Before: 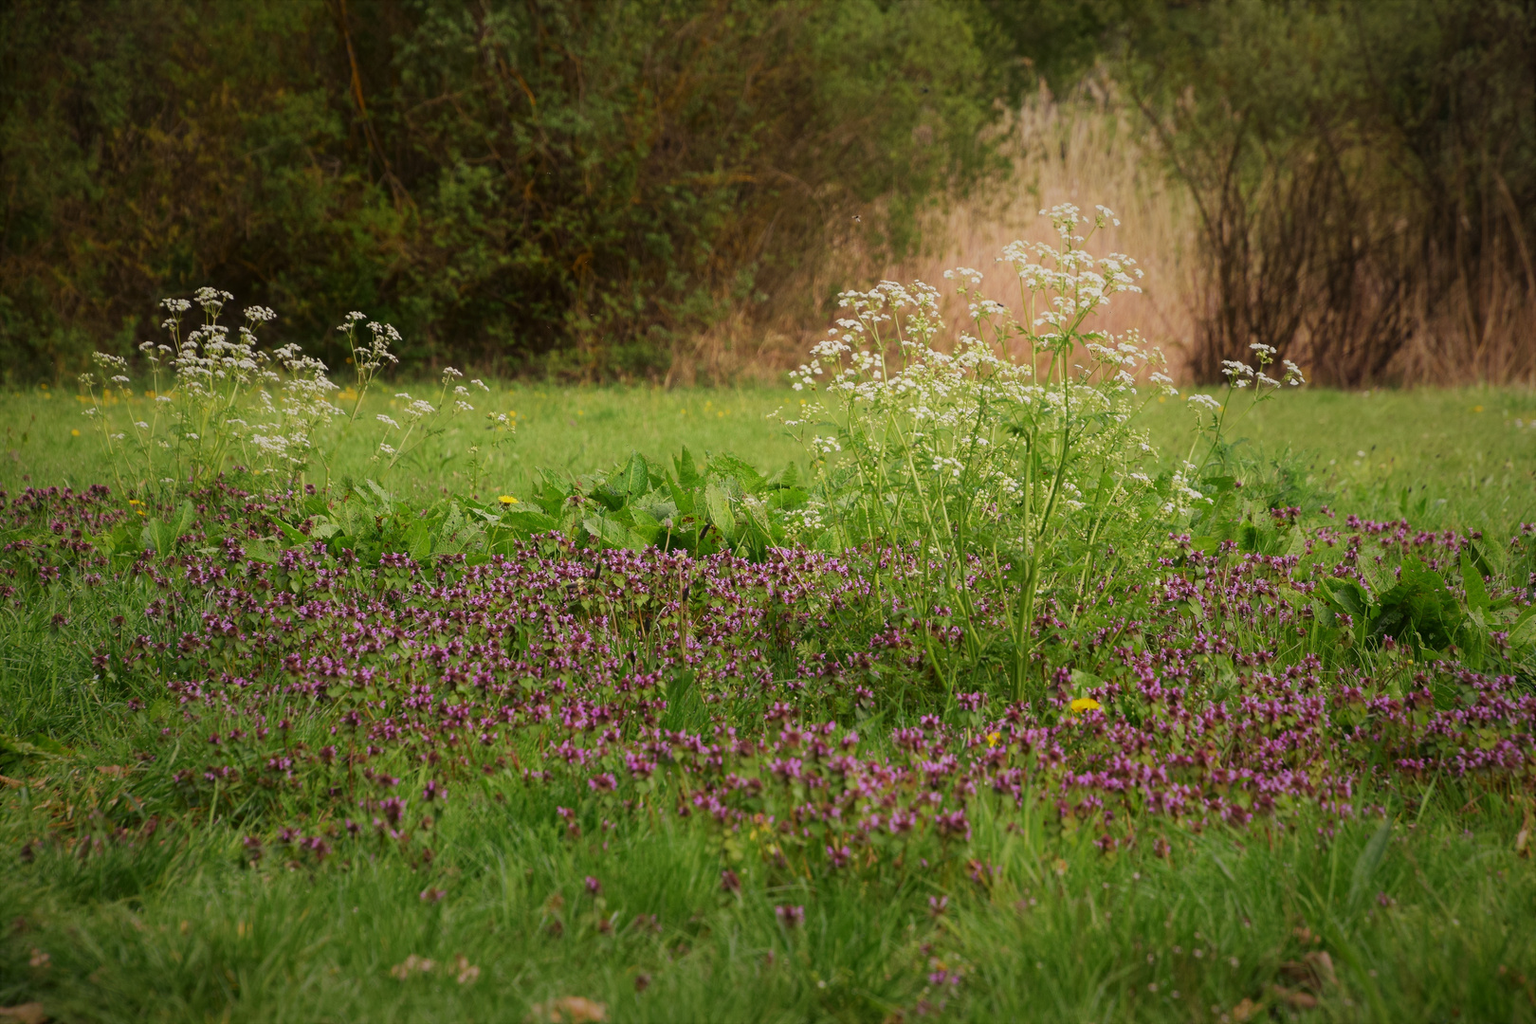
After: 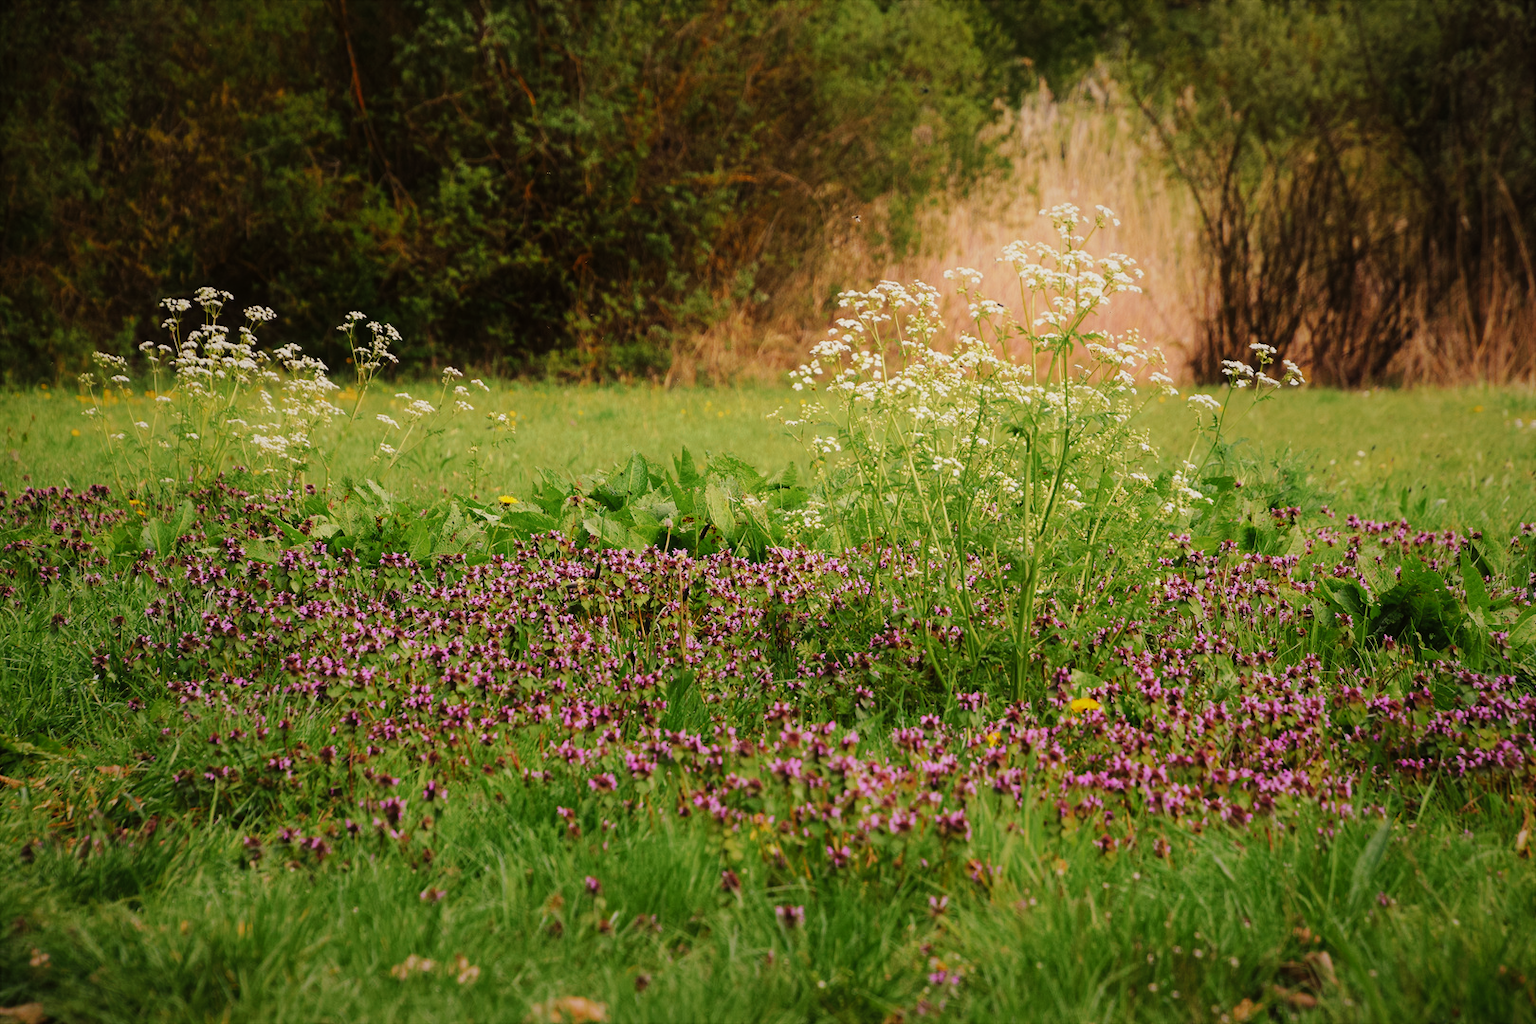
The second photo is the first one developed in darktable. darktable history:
tone curve: curves: ch0 [(0, 0) (0.003, 0.002) (0.011, 0.007) (0.025, 0.014) (0.044, 0.023) (0.069, 0.033) (0.1, 0.052) (0.136, 0.081) (0.177, 0.134) (0.224, 0.205) (0.277, 0.296) (0.335, 0.401) (0.399, 0.501) (0.468, 0.589) (0.543, 0.658) (0.623, 0.738) (0.709, 0.804) (0.801, 0.871) (0.898, 0.93) (1, 1)], preserve colors none
color look up table: target L [98.41, 89.6, 89.59, 89.33, 63, 60.17, 60.72, 53.64, 54.95, 38.94, 34.7, 22, 200.61, 76.95, 66.38, 61.55, 51.71, 47, 48.83, 45.76, 30.95, 29.23, 13.13, 88.21, 66.3, 65.11, 63.77, 59.83, 51.11, 52.64, 45.91, 37.35, 45.72, 42.46, 34.28, 37.02, 28.5, 22.08, 20.28, 18.14, 3.869, 0.968, 85.01, 79.44, 63.14, 53.11, 49.38, 39.95, 32.57], target a [-9.289, -11.2, -35.62, -36.49, 5.714, 2.084, -47.64, -54.31, -26.02, -13.12, -25.26, -18.35, 0, 6.783, 32.85, 34.7, 61.02, 69.66, 29.66, 32.13, 38.3, 3.836, 19.45, 24.25, 42.02, 37.37, 67.95, 77.84, 60.04, 90.26, 21.7, 18.05, 71.96, 57.9, 26.55, 55.22, 35.67, 23.22, 34.68, 18.26, 17.48, 2.665, -19.5, -42.34, -12.27, -19.47, 2.464, -19.03, -3.889], target b [32.37, 88.59, 23.53, 72.16, 43.01, 56.31, 18.72, 43.08, -1.593, 30.94, 25.86, 21.12, 0, 4.057, 56.29, 25.78, 19.88, 34.32, 6.108, 41.21, 15.97, 10.17, 19.38, -17.8, -45.73, -5.445, -52.07, -48.34, -3.478, -64.91, -15.6, -42.87, -26.86, -32.52, -69.04, -45.7, -12.97, -6.252, -60.46, -35.49, -25.33, -4.587, -9.605, -10.7, -41.66, -17.56, -30.18, -8.903, -25.66], num patches 49
